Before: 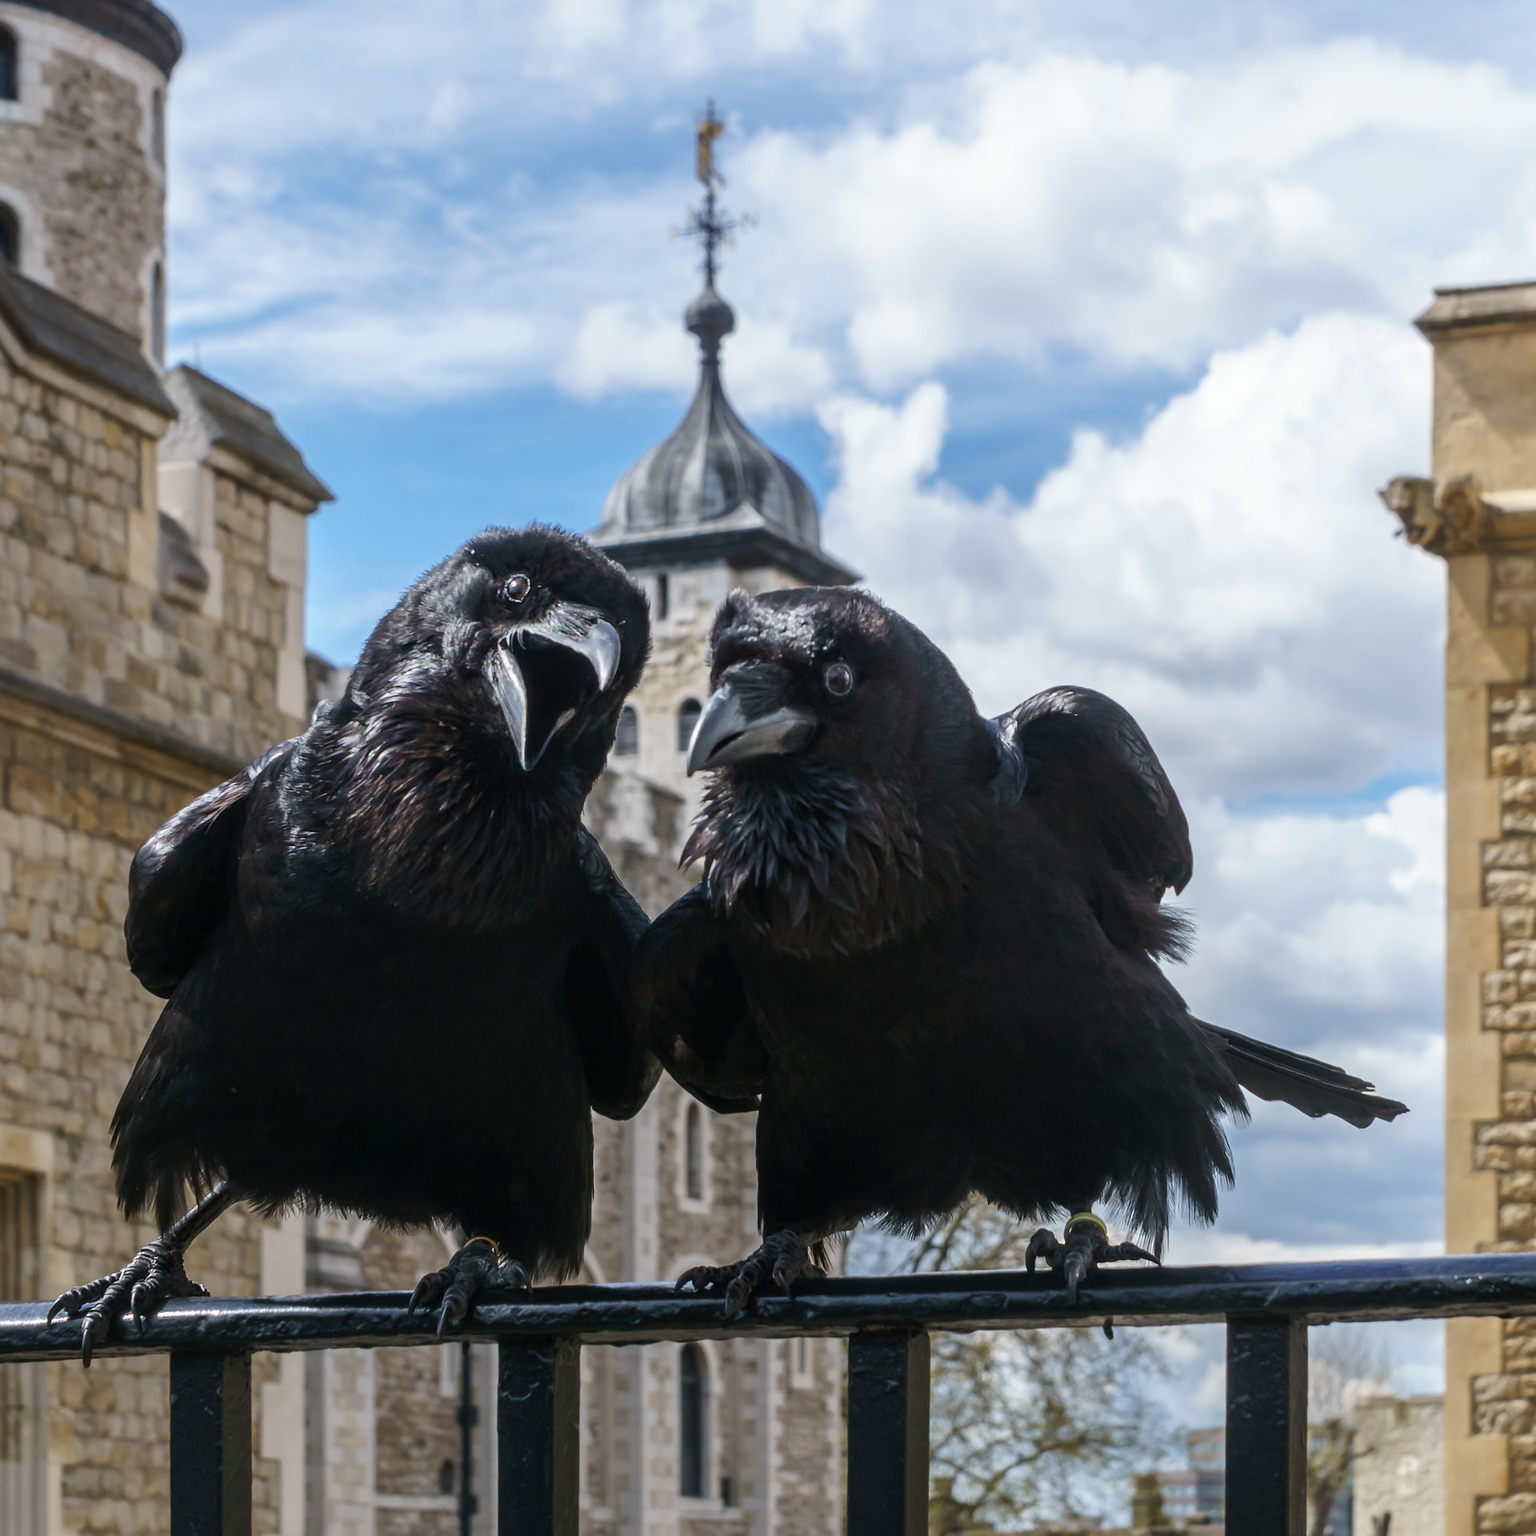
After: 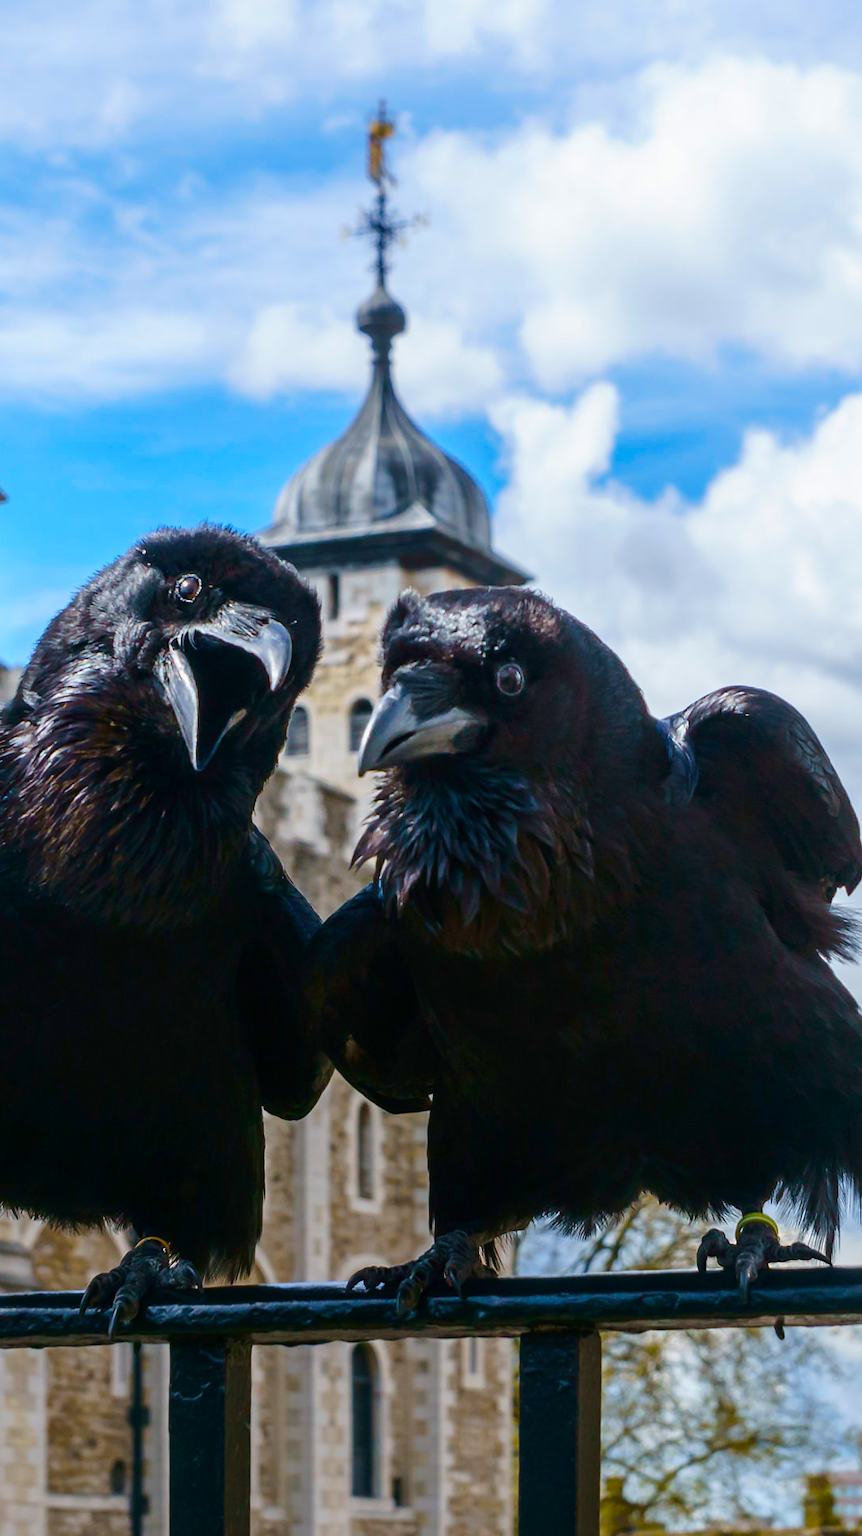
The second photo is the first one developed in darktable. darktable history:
tone curve: curves: ch0 [(0, 0) (0.08, 0.056) (0.4, 0.4) (0.6, 0.612) (0.92, 0.924) (1, 1)], color space Lab, independent channels, preserve colors none
exposure: compensate highlight preservation false
crop: left 21.448%, right 22.378%
color balance rgb: linear chroma grading › global chroma 33.718%, perceptual saturation grading › global saturation 27.222%, perceptual saturation grading › highlights -28.171%, perceptual saturation grading › mid-tones 15.611%, perceptual saturation grading › shadows 33.837%, global vibrance 21.129%
